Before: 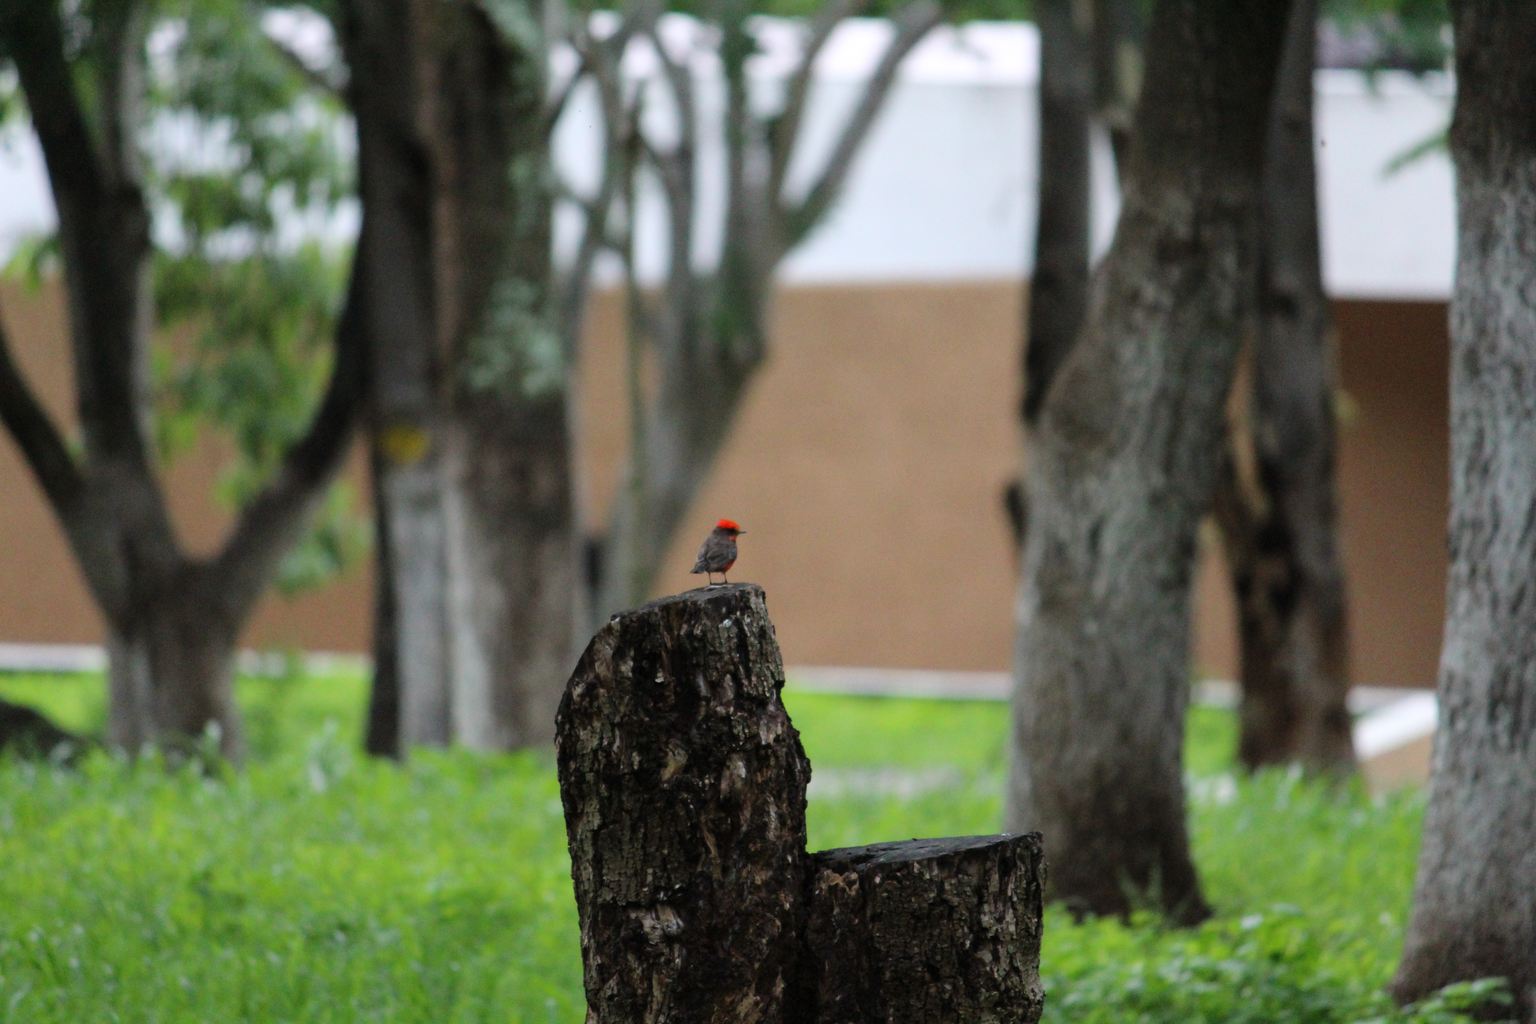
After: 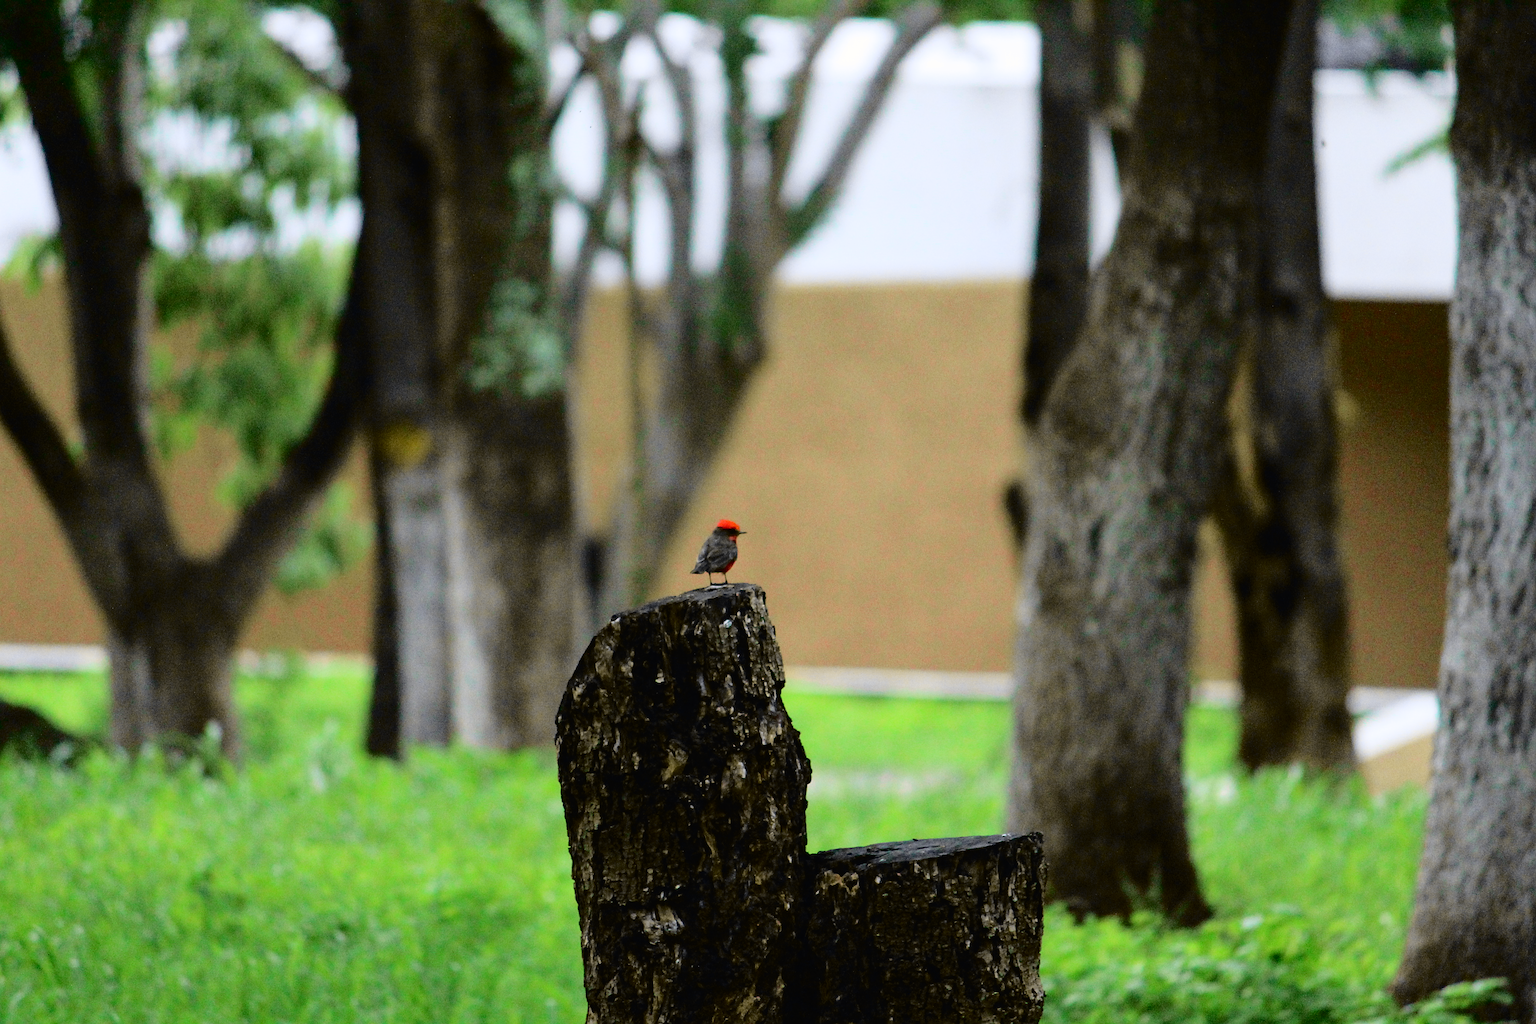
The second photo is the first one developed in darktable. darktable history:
sharpen: radius 2.783
haze removal: compatibility mode true, adaptive false
tone curve: curves: ch0 [(0, 0.011) (0.053, 0.026) (0.174, 0.115) (0.398, 0.444) (0.673, 0.775) (0.829, 0.906) (0.991, 0.981)]; ch1 [(0, 0) (0.276, 0.206) (0.409, 0.383) (0.473, 0.458) (0.492, 0.499) (0.521, 0.502) (0.546, 0.543) (0.585, 0.617) (0.659, 0.686) (0.78, 0.8) (1, 1)]; ch2 [(0, 0) (0.438, 0.449) (0.473, 0.469) (0.503, 0.5) (0.523, 0.538) (0.562, 0.598) (0.612, 0.635) (0.695, 0.713) (1, 1)], color space Lab, independent channels, preserve colors none
